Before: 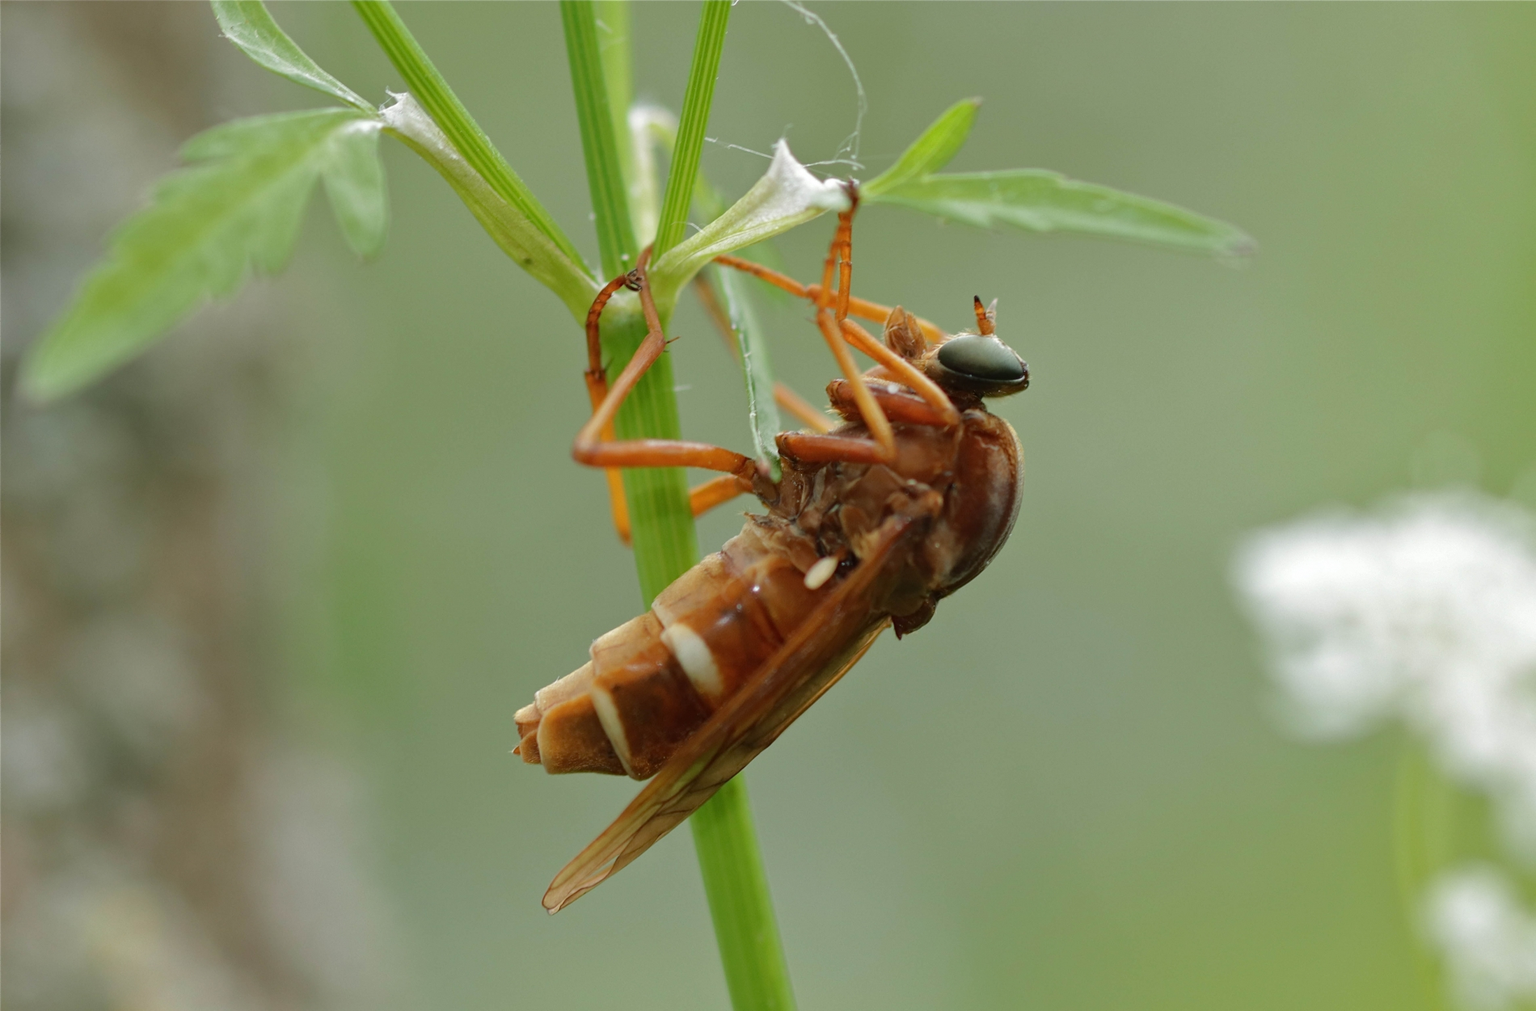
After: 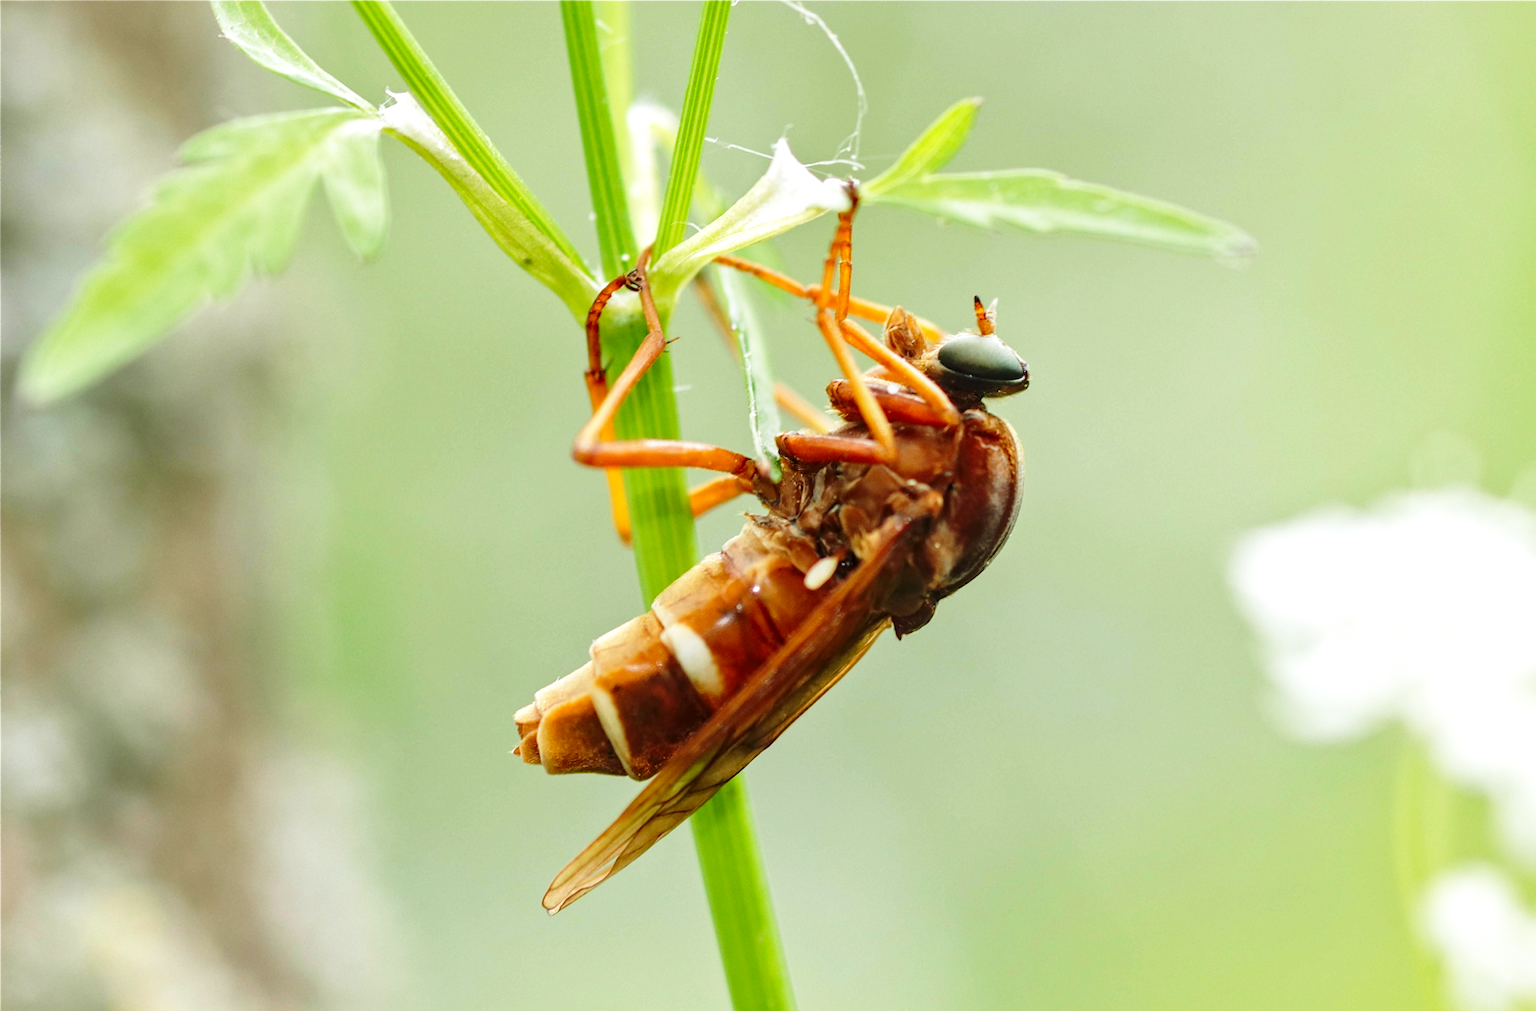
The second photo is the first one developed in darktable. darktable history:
base curve: curves: ch0 [(0, 0) (0.026, 0.03) (0.109, 0.232) (0.351, 0.748) (0.669, 0.968) (1, 1)], preserve colors none
local contrast: on, module defaults
